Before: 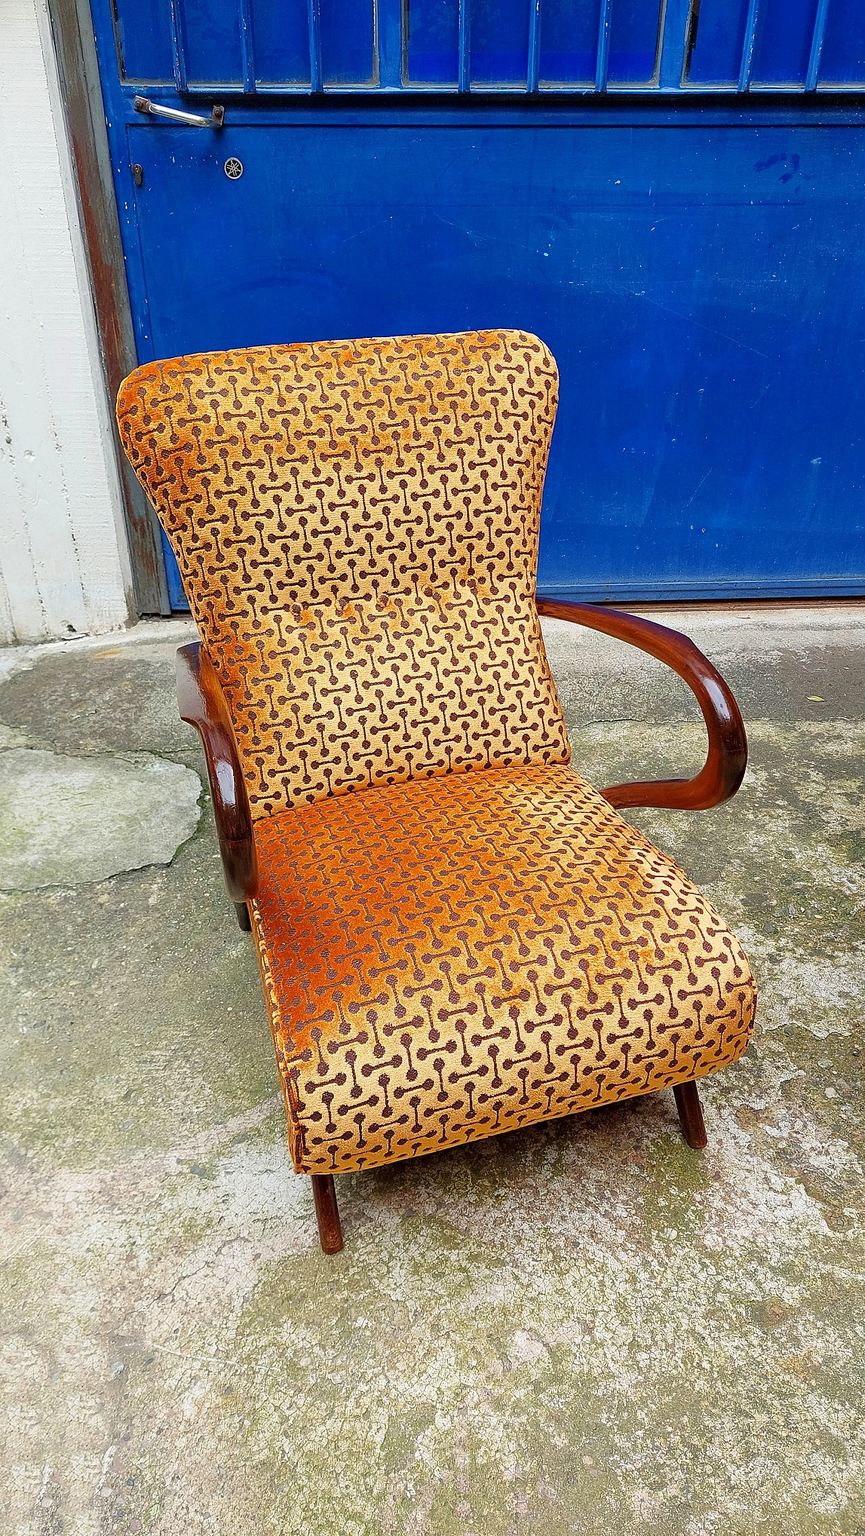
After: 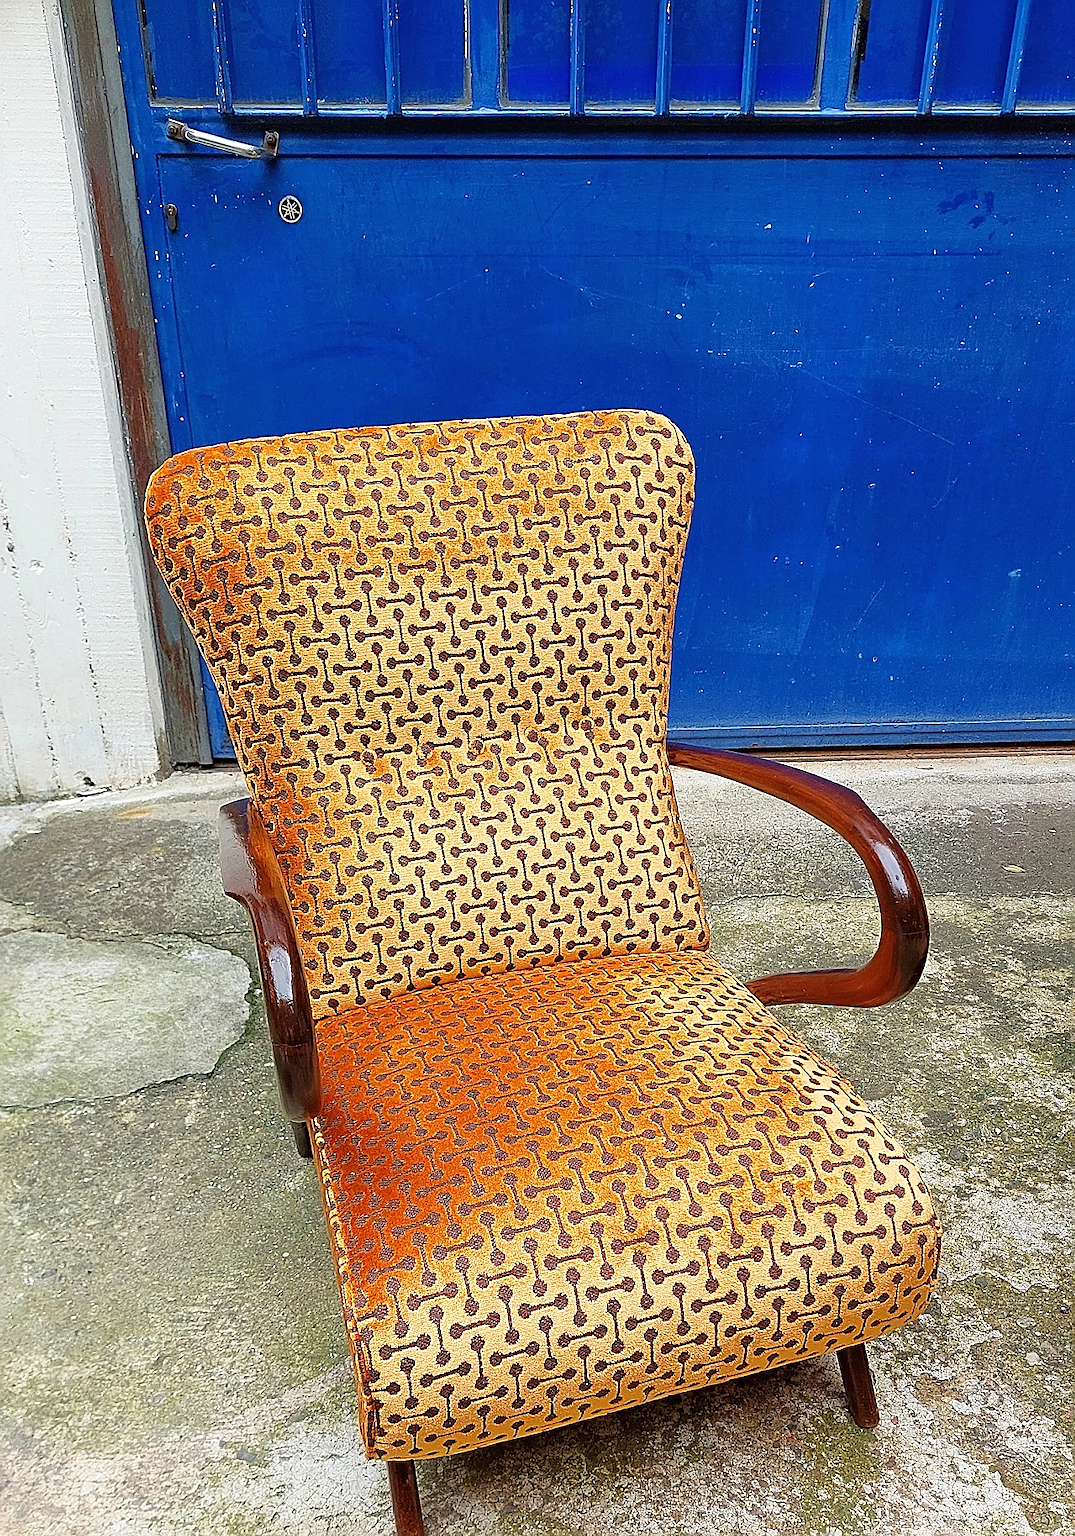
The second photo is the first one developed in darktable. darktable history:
exposure: black level correction -0.001, exposure 0.079 EV, compensate highlight preservation false
sharpen: on, module defaults
crop: bottom 19.554%
